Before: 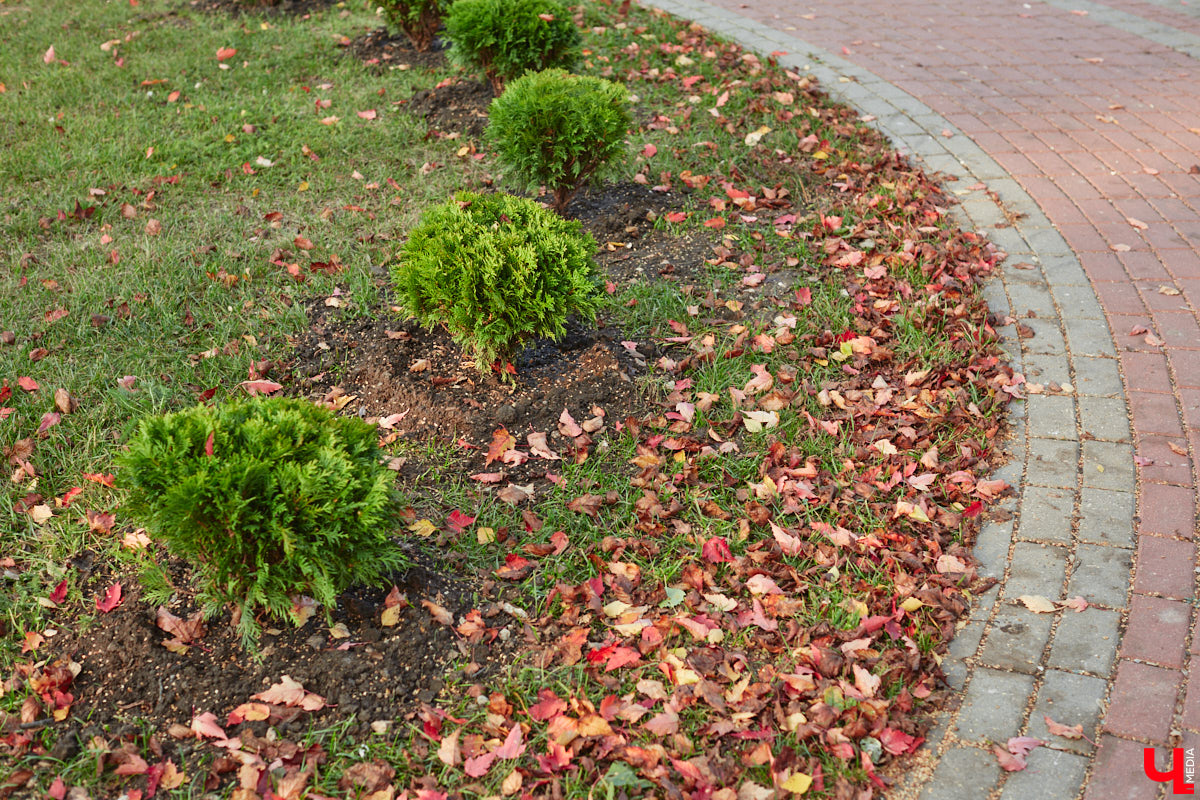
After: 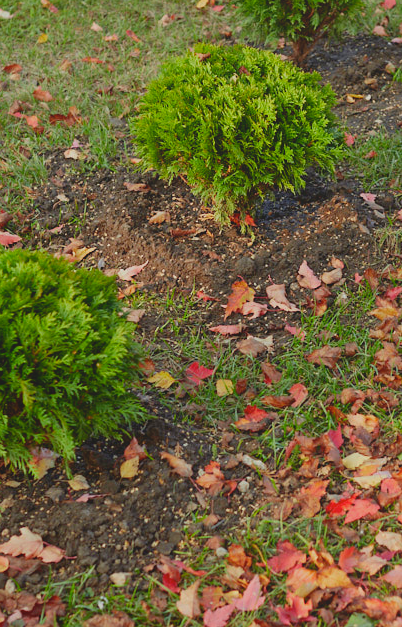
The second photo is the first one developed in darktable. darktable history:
crop and rotate: left 21.77%, top 18.528%, right 44.676%, bottom 2.997%
shadows and highlights: radius 125.46, shadows 30.51, highlights -30.51, low approximation 0.01, soften with gaussian
local contrast: detail 70%
